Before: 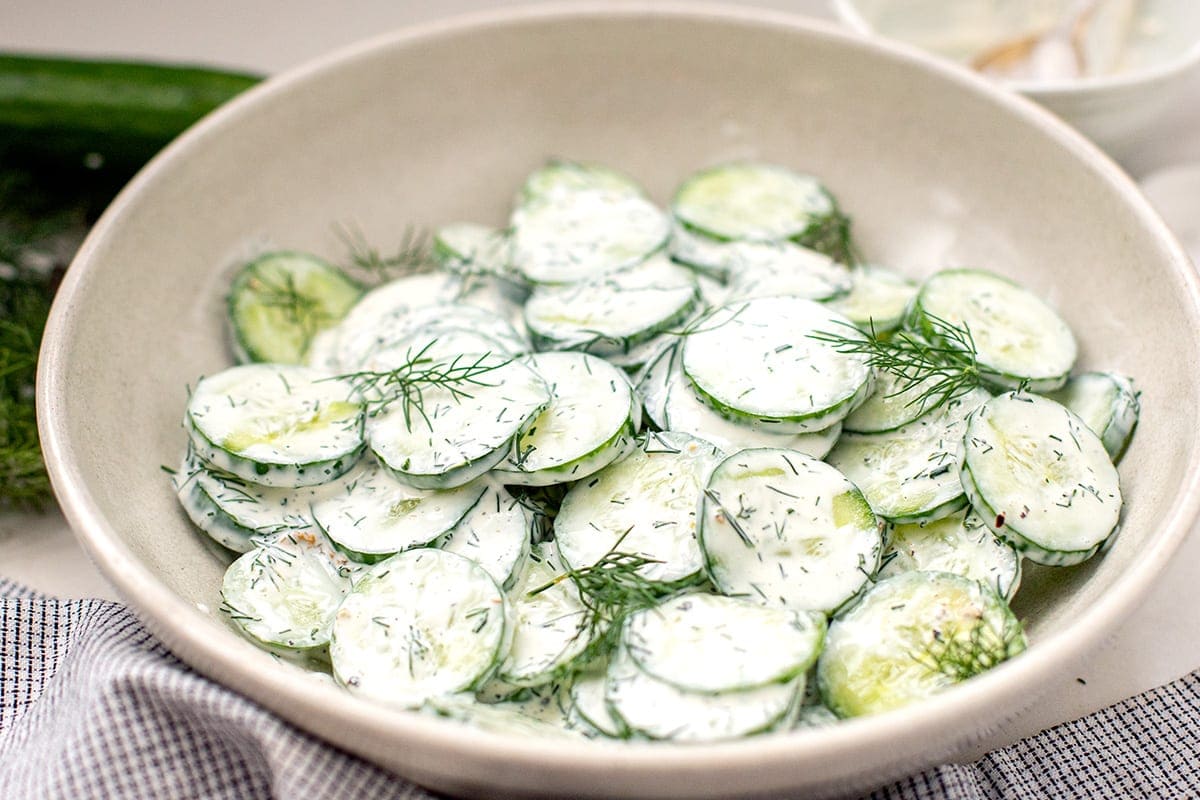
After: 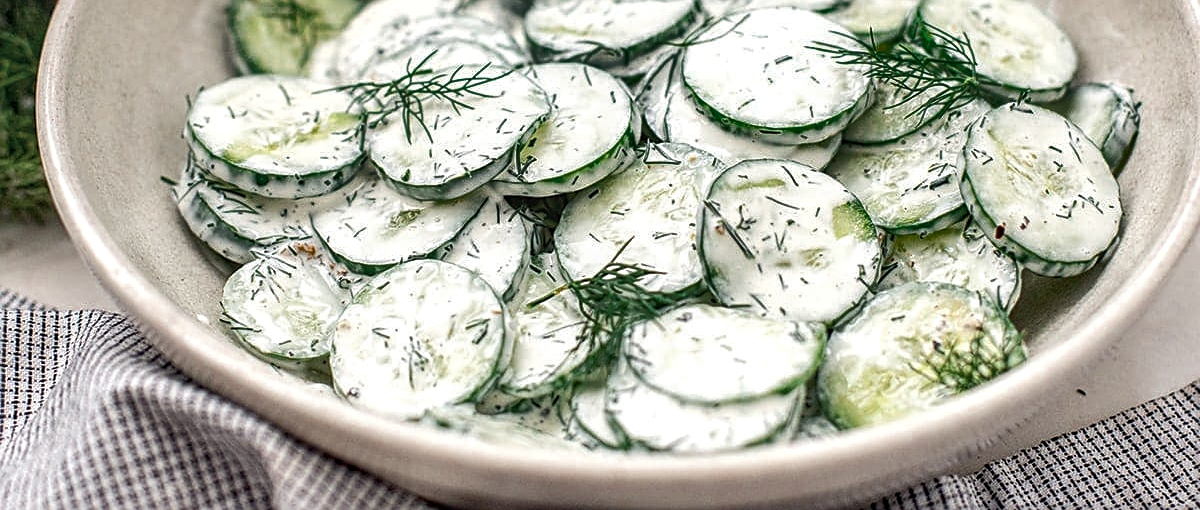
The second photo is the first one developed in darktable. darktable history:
sharpen: on, module defaults
color zones: curves: ch0 [(0, 0.5) (0.125, 0.4) (0.25, 0.5) (0.375, 0.4) (0.5, 0.4) (0.625, 0.35) (0.75, 0.35) (0.875, 0.5)]; ch1 [(0, 0.35) (0.125, 0.45) (0.25, 0.35) (0.375, 0.35) (0.5, 0.35) (0.625, 0.35) (0.75, 0.45) (0.875, 0.35)]; ch2 [(0, 0.6) (0.125, 0.5) (0.25, 0.5) (0.375, 0.6) (0.5, 0.6) (0.625, 0.5) (0.75, 0.5) (0.875, 0.5)]
crop and rotate: top 36.243%
shadows and highlights: soften with gaussian
local contrast: on, module defaults
